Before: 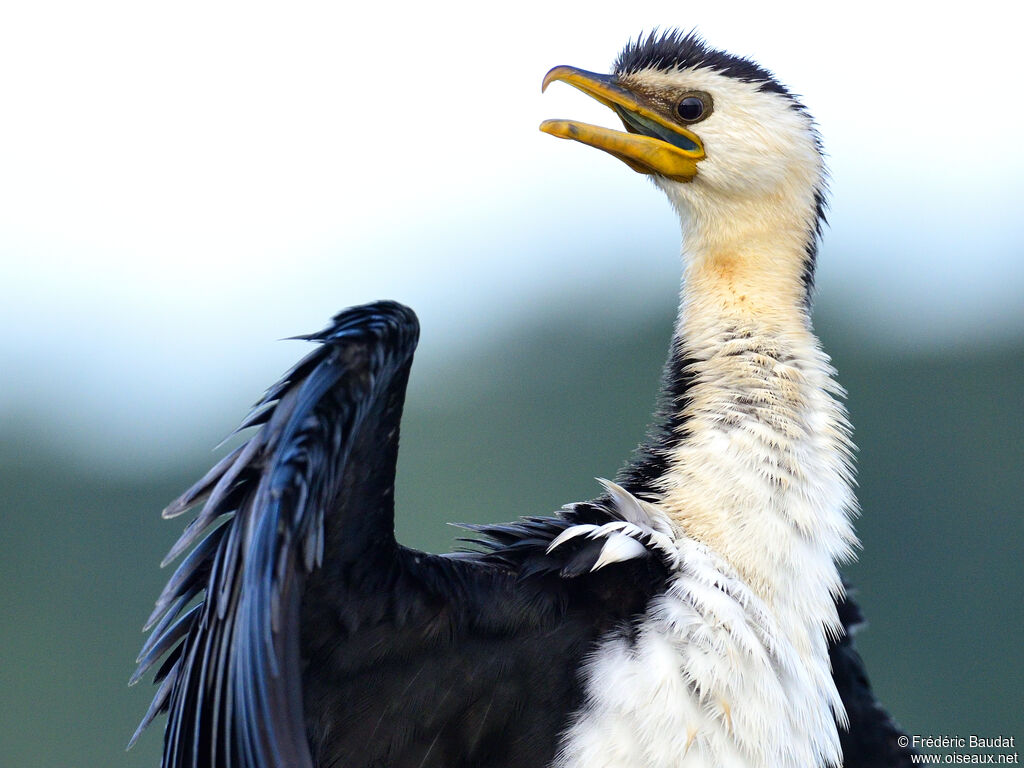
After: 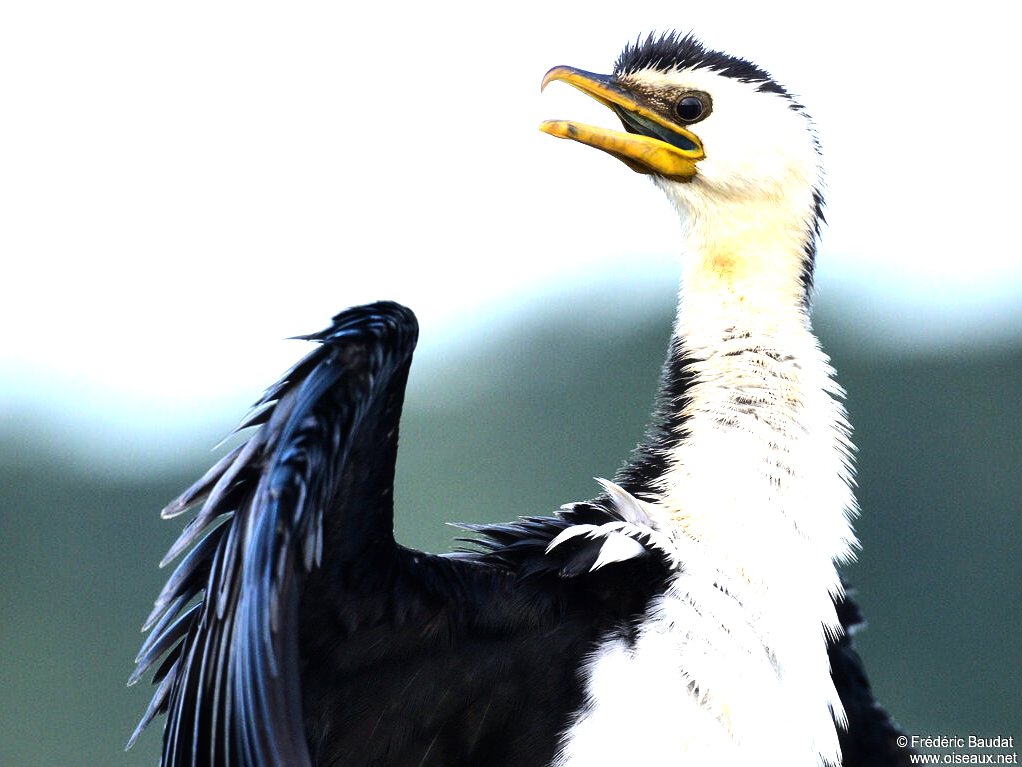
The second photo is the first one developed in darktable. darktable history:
crop and rotate: left 0.185%, bottom 0.004%
levels: mode automatic, levels [0.116, 0.574, 1]
haze removal: strength -0.042, compatibility mode true, adaptive false
tone equalizer: -8 EV -1.1 EV, -7 EV -1.04 EV, -6 EV -0.867 EV, -5 EV -0.54 EV, -3 EV 0.565 EV, -2 EV 0.842 EV, -1 EV 0.99 EV, +0 EV 1.08 EV, edges refinement/feathering 500, mask exposure compensation -1.57 EV, preserve details no
